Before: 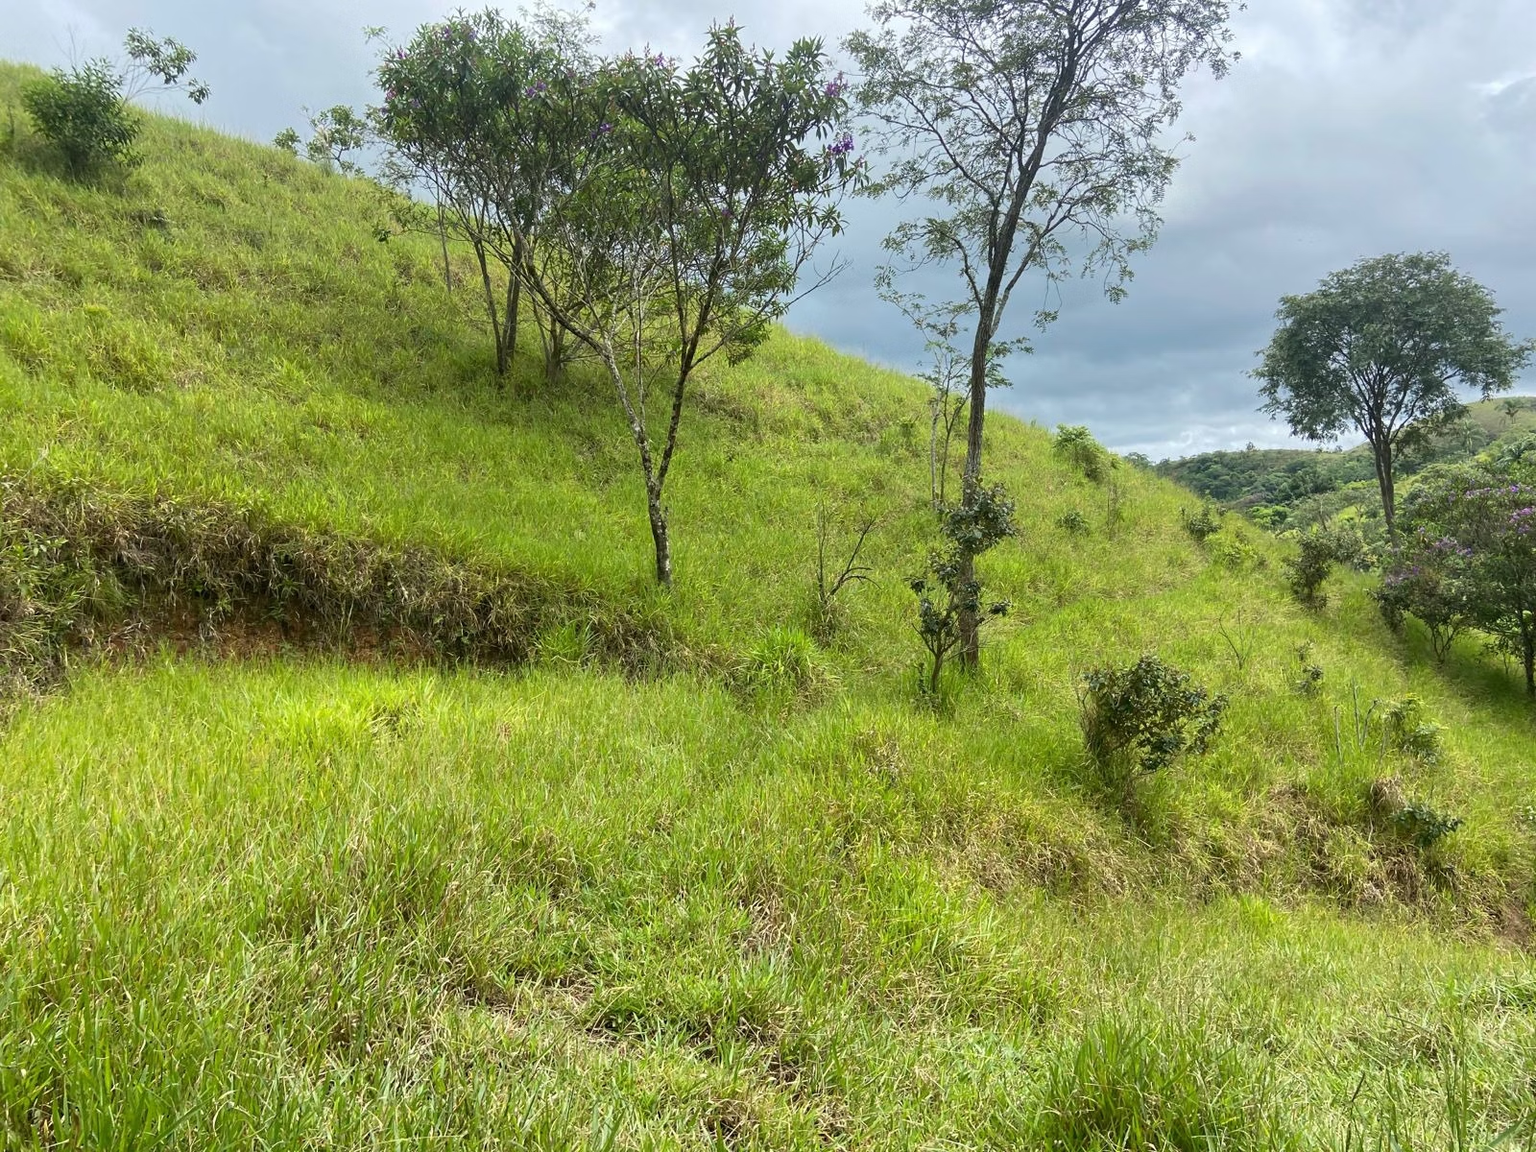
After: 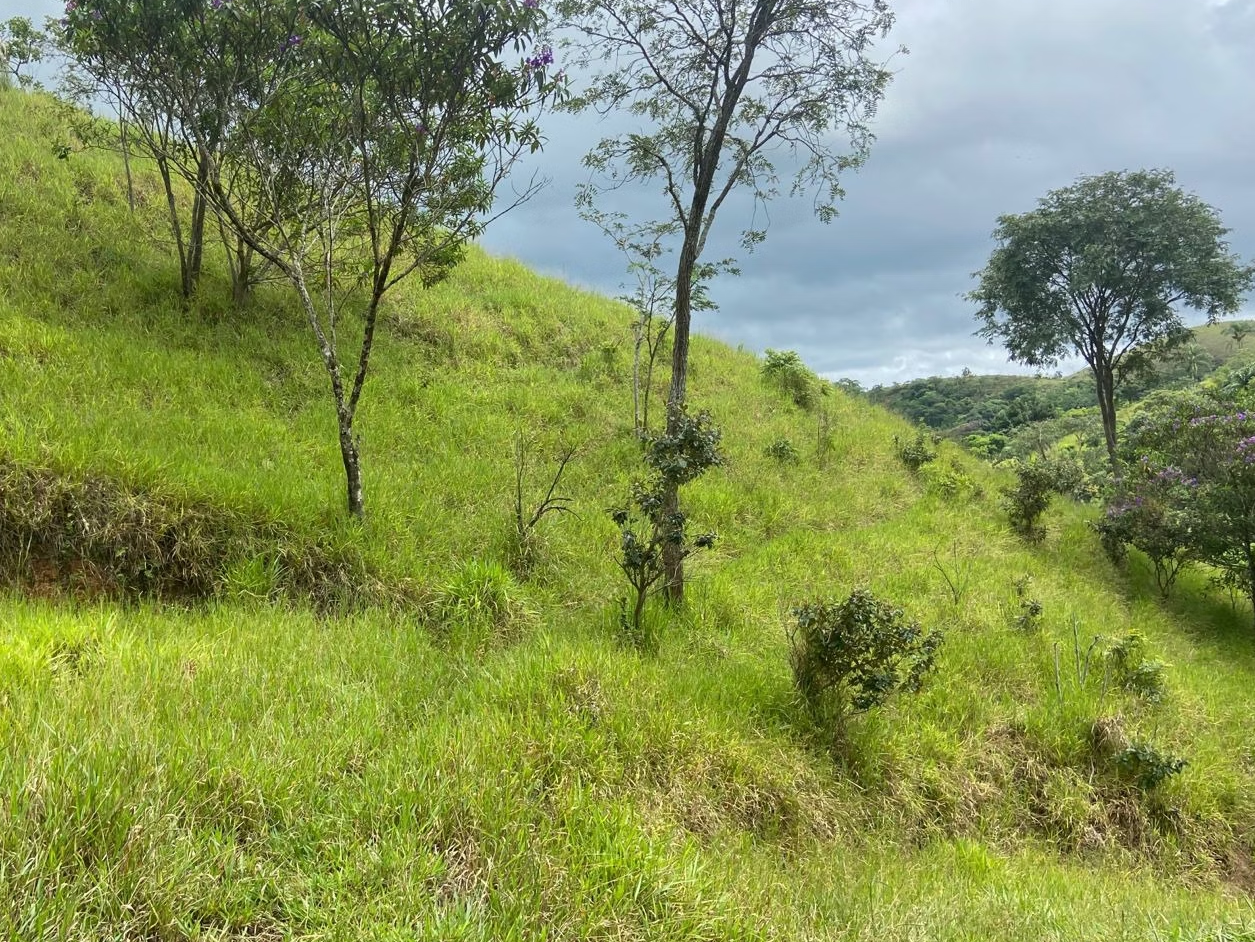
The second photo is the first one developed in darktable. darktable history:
crop and rotate: left 21.055%, top 7.791%, right 0.5%, bottom 13.634%
